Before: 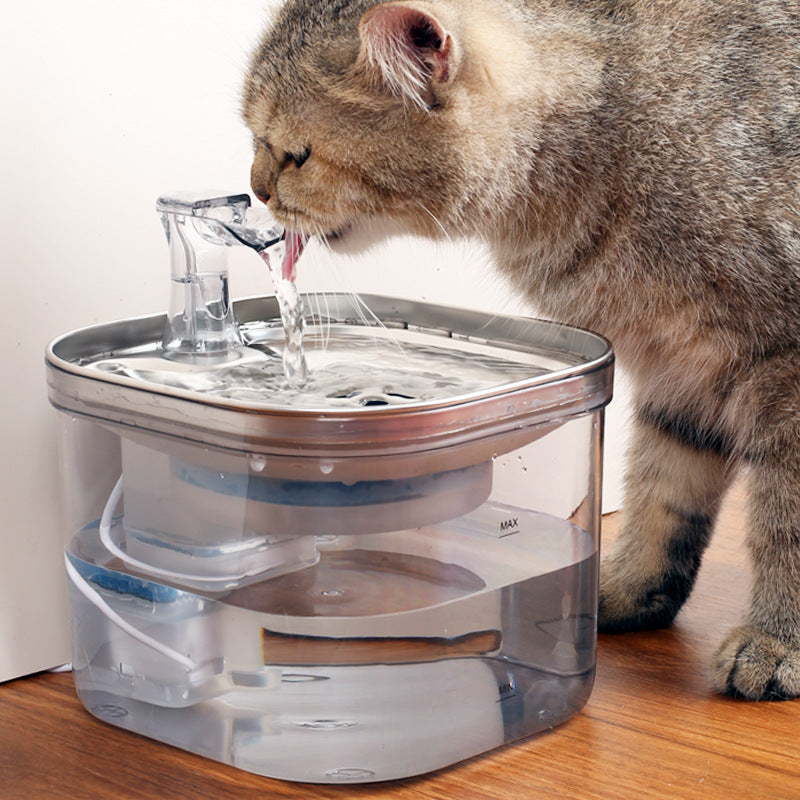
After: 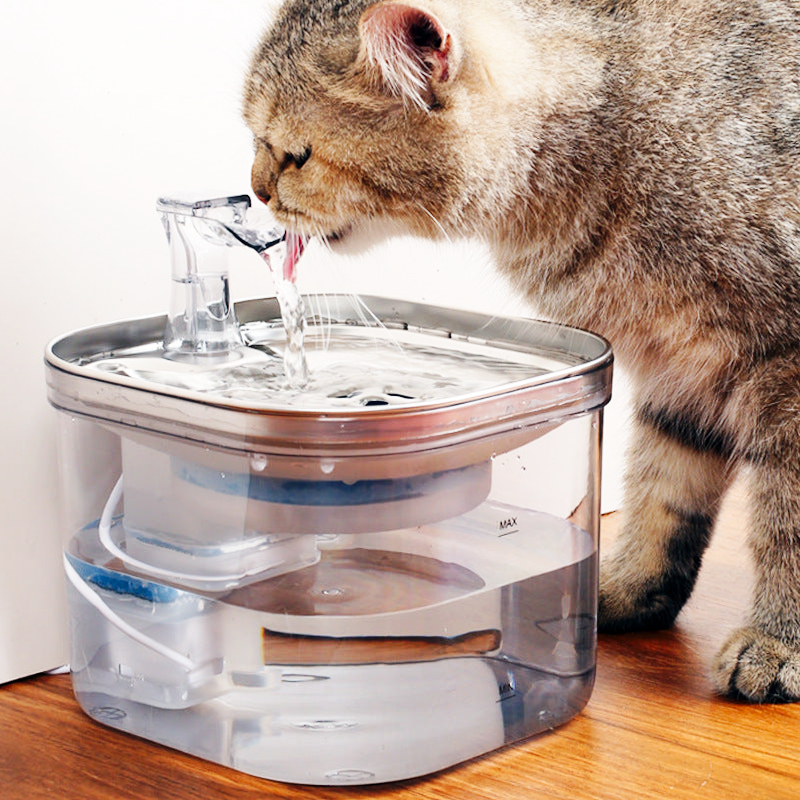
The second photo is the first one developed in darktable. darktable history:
base curve: curves: ch0 [(0, 0) (0.032, 0.025) (0.121, 0.166) (0.206, 0.329) (0.605, 0.79) (1, 1)], preserve colors none
lens correction: scale 1, crop 4.8, focal 18.3, aperture 5.6, distance 1000, camera "GR Digital", lens "GR Digital & compatibles (Standard)"
